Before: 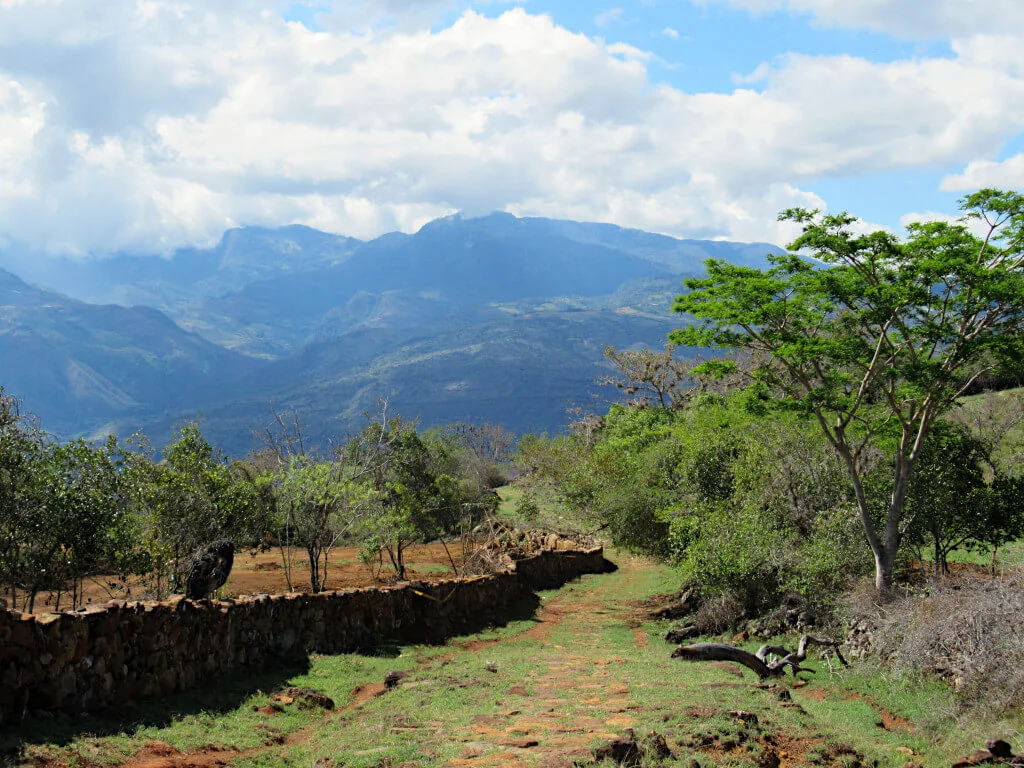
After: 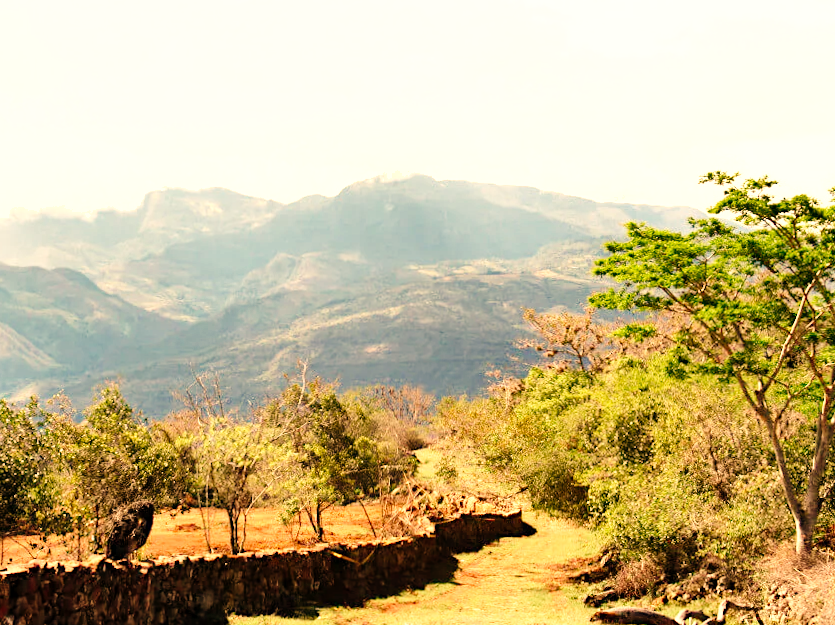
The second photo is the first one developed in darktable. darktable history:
exposure: black level correction 0.001, exposure 0.5 EV, compensate exposure bias true, compensate highlight preservation false
rotate and perspective: rotation 0.192°, lens shift (horizontal) -0.015, crop left 0.005, crop right 0.996, crop top 0.006, crop bottom 0.99
white balance: red 1.467, blue 0.684
base curve: curves: ch0 [(0, 0) (0.008, 0.007) (0.022, 0.029) (0.048, 0.089) (0.092, 0.197) (0.191, 0.399) (0.275, 0.534) (0.357, 0.65) (0.477, 0.78) (0.542, 0.833) (0.799, 0.973) (1, 1)], preserve colors none
shadows and highlights: white point adjustment 1, soften with gaussian
crop and rotate: left 7.196%, top 4.574%, right 10.605%, bottom 13.178%
